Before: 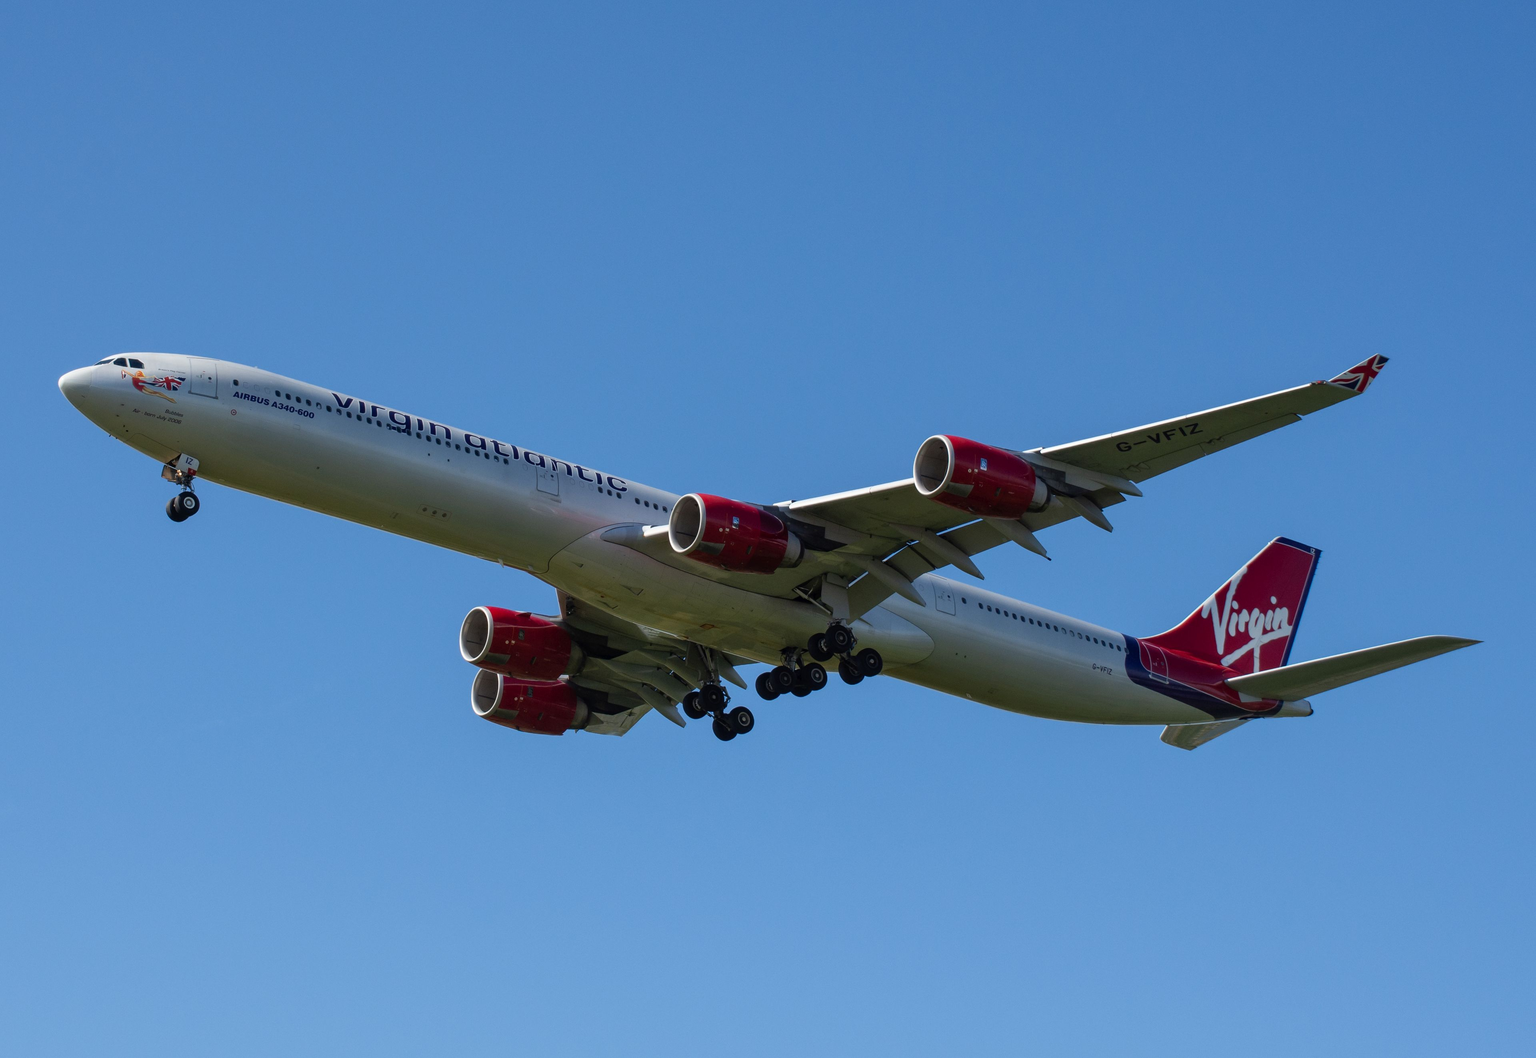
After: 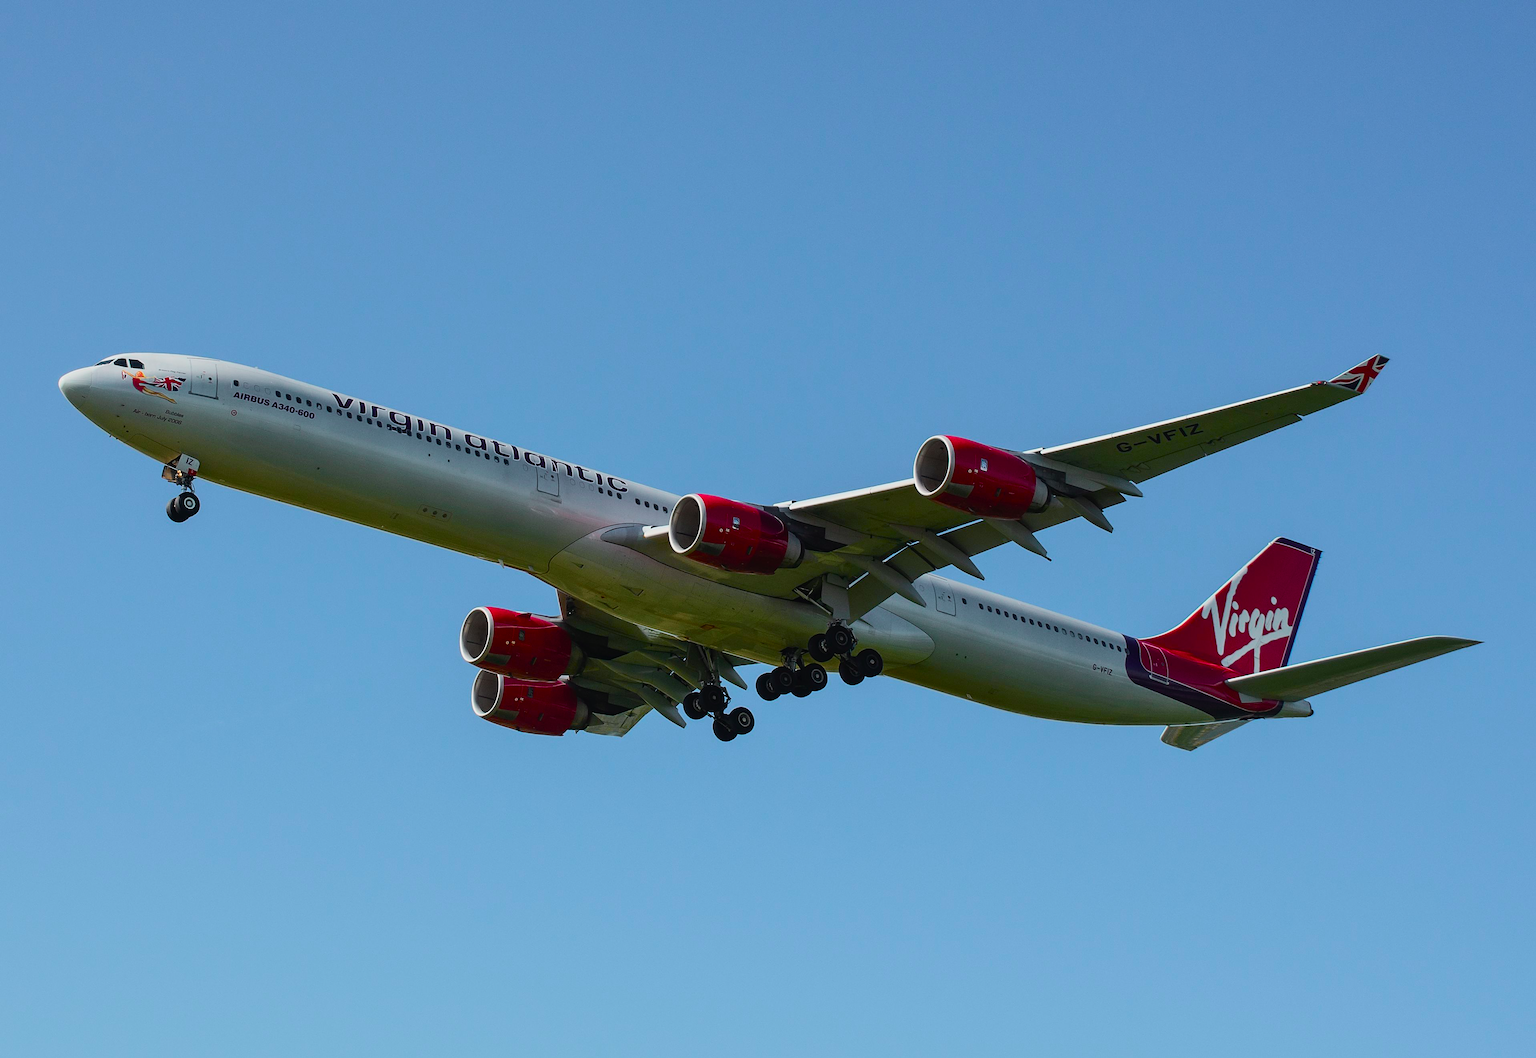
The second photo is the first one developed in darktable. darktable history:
tone curve: curves: ch0 [(0, 0.018) (0.036, 0.038) (0.15, 0.131) (0.27, 0.247) (0.503, 0.556) (0.763, 0.785) (1, 0.919)]; ch1 [(0, 0) (0.203, 0.158) (0.333, 0.283) (0.451, 0.417) (0.502, 0.5) (0.519, 0.522) (0.562, 0.588) (0.603, 0.664) (0.722, 0.813) (1, 1)]; ch2 [(0, 0) (0.29, 0.295) (0.404, 0.436) (0.497, 0.499) (0.521, 0.523) (0.561, 0.605) (0.639, 0.664) (0.712, 0.764) (1, 1)], color space Lab, independent channels, preserve colors none
sharpen: on, module defaults
